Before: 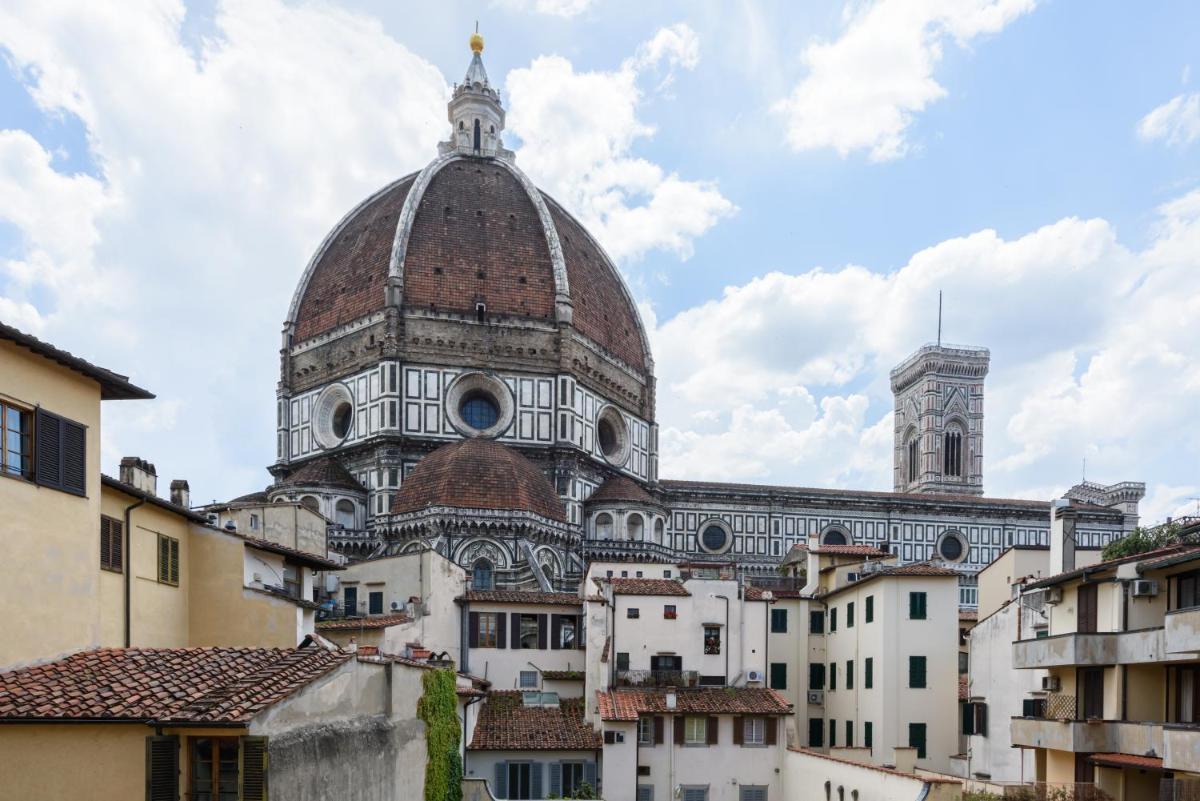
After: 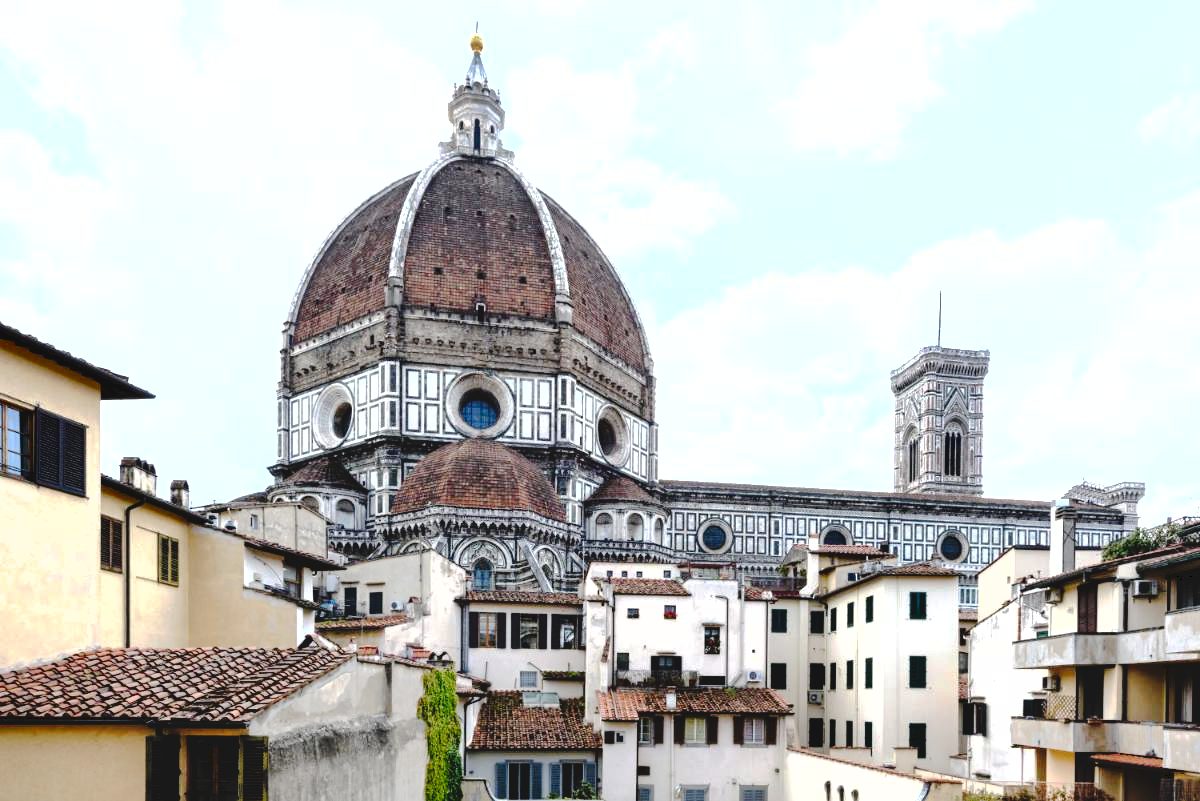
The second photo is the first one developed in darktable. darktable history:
tone equalizer: -8 EV -1.07 EV, -7 EV -1 EV, -6 EV -0.886 EV, -5 EV -0.613 EV, -3 EV 0.559 EV, -2 EV 0.861 EV, -1 EV 1.01 EV, +0 EV 1.06 EV
shadows and highlights: highlights color adjustment 41.81%, low approximation 0.01, soften with gaussian
tone curve: curves: ch0 [(0, 0) (0.003, 0.089) (0.011, 0.089) (0.025, 0.088) (0.044, 0.089) (0.069, 0.094) (0.1, 0.108) (0.136, 0.119) (0.177, 0.147) (0.224, 0.204) (0.277, 0.28) (0.335, 0.389) (0.399, 0.486) (0.468, 0.588) (0.543, 0.647) (0.623, 0.705) (0.709, 0.759) (0.801, 0.815) (0.898, 0.873) (1, 1)], preserve colors none
